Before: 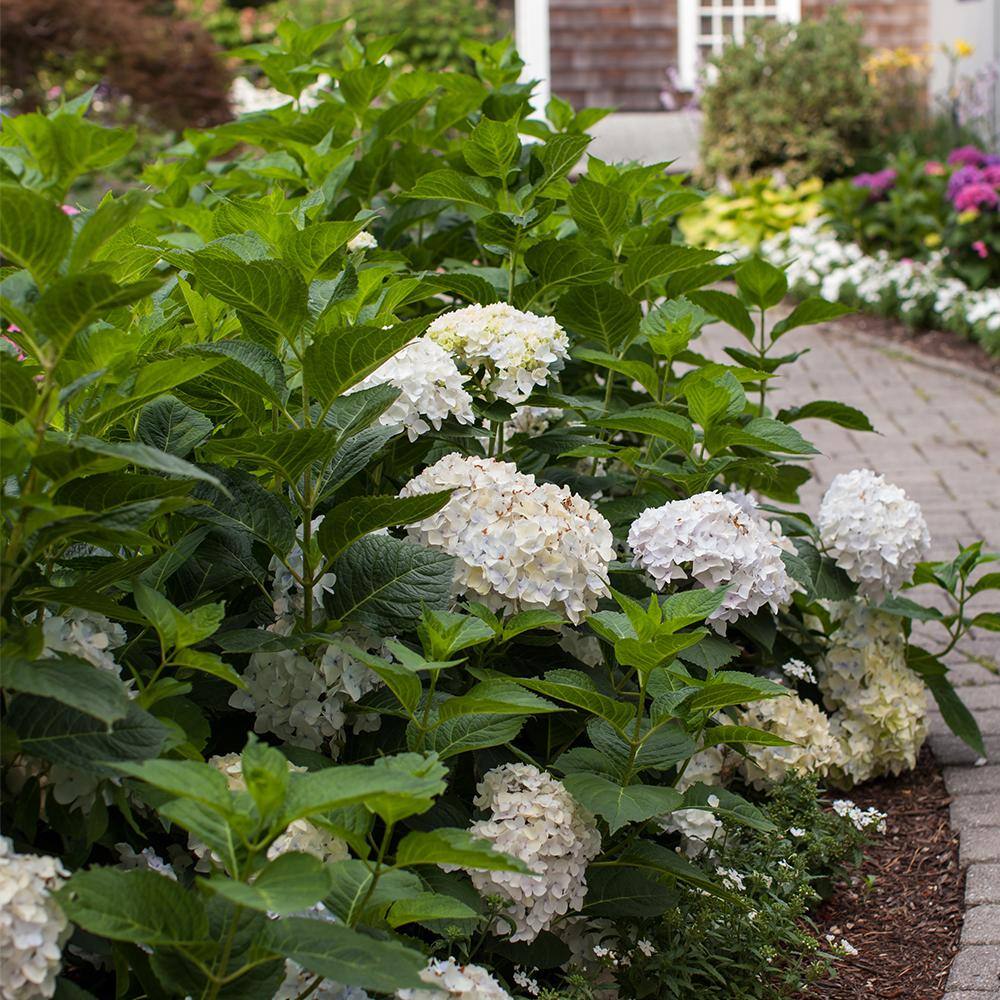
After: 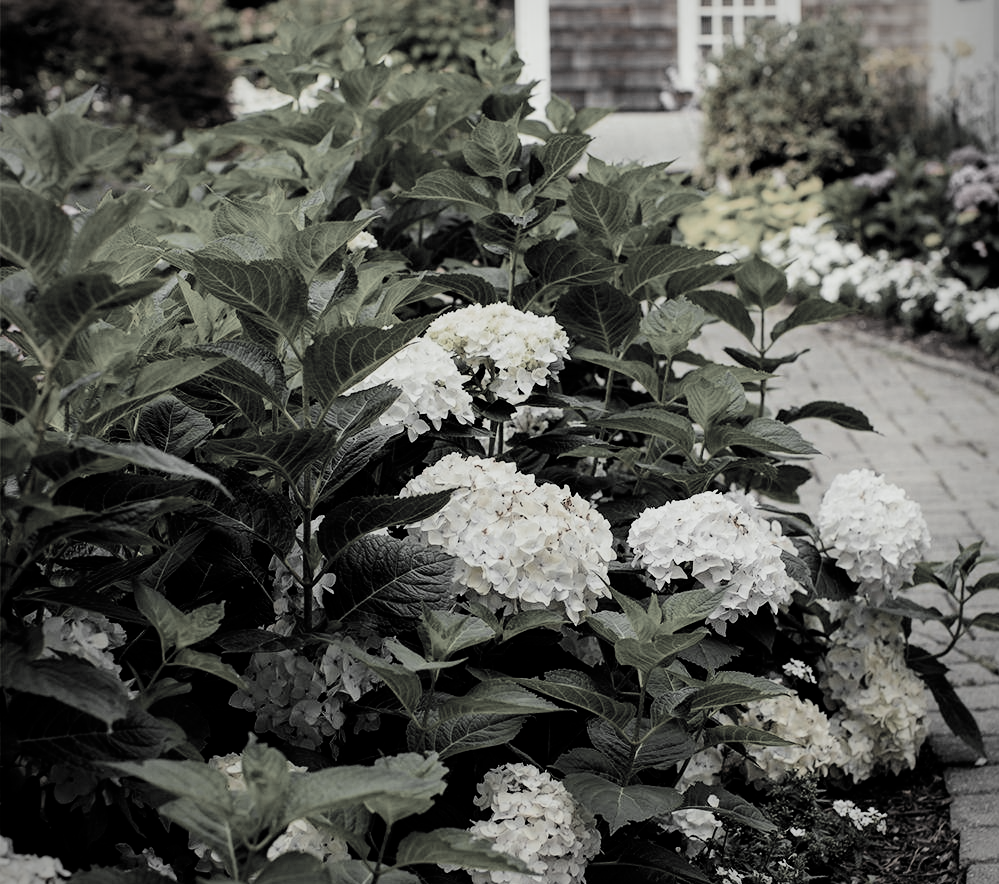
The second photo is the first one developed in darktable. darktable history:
contrast brightness saturation: contrast 0.102, saturation -0.352
color balance rgb: highlights gain › chroma 7.879%, highlights gain › hue 86.11°, perceptual saturation grading › global saturation 29.445%
filmic rgb: black relative exposure -5.03 EV, white relative exposure 3.97 EV, hardness 2.91, contrast 1.296, highlights saturation mix -29.8%, color science v6 (2022)
color zones: curves: ch0 [(0, 0.613) (0.01, 0.613) (0.245, 0.448) (0.498, 0.529) (0.642, 0.665) (0.879, 0.777) (0.99, 0.613)]; ch1 [(0, 0.035) (0.121, 0.189) (0.259, 0.197) (0.415, 0.061) (0.589, 0.022) (0.732, 0.022) (0.857, 0.026) (0.991, 0.053)]
crop and rotate: top 0%, bottom 11.518%
color correction: highlights a* -3.87, highlights b* -10.9
vignetting: fall-off radius 61.21%
